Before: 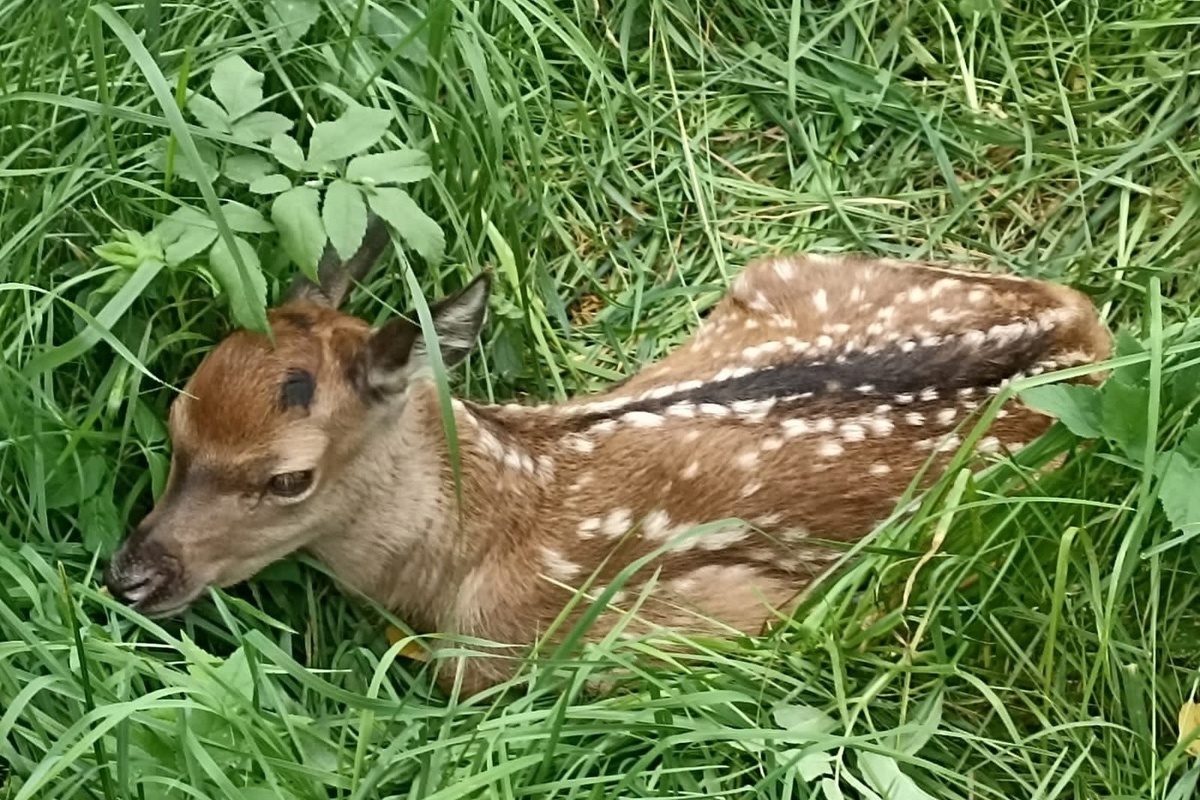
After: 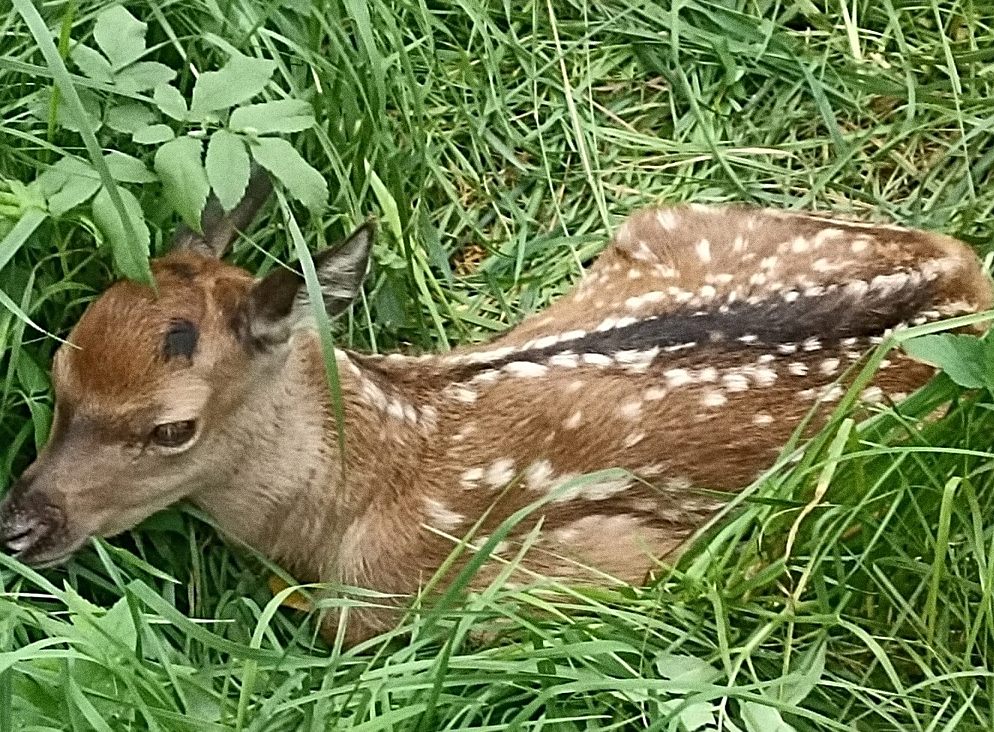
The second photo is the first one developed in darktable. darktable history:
crop: left 9.807%, top 6.259%, right 7.334%, bottom 2.177%
grain: coarseness 0.09 ISO, strength 40%
sharpen: on, module defaults
